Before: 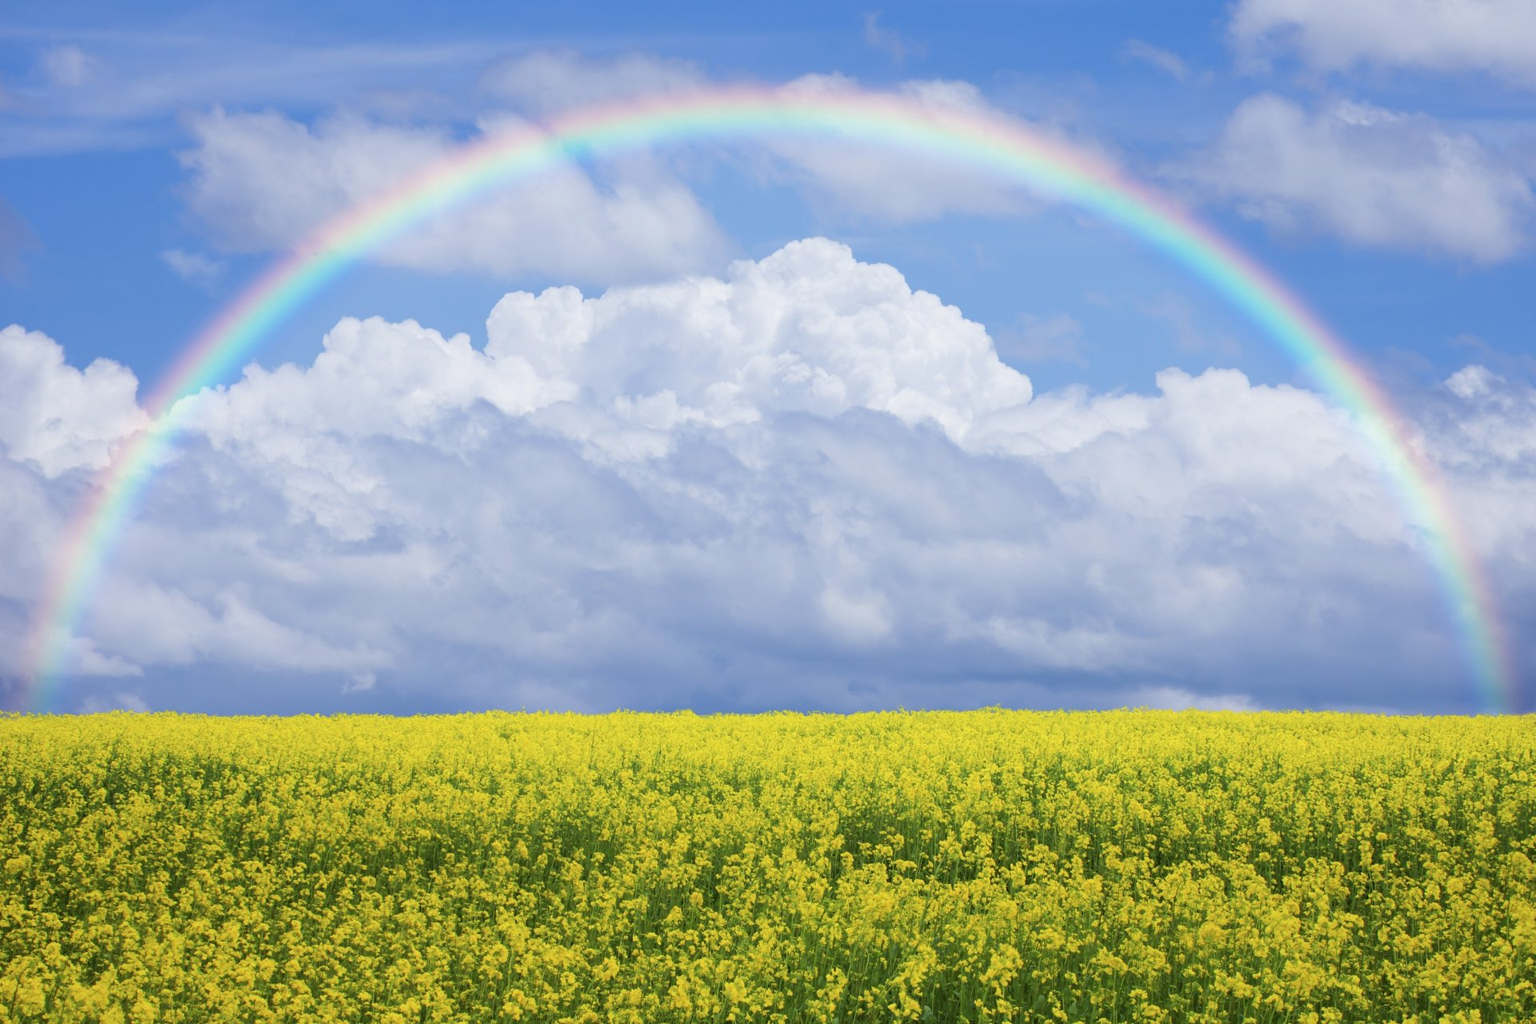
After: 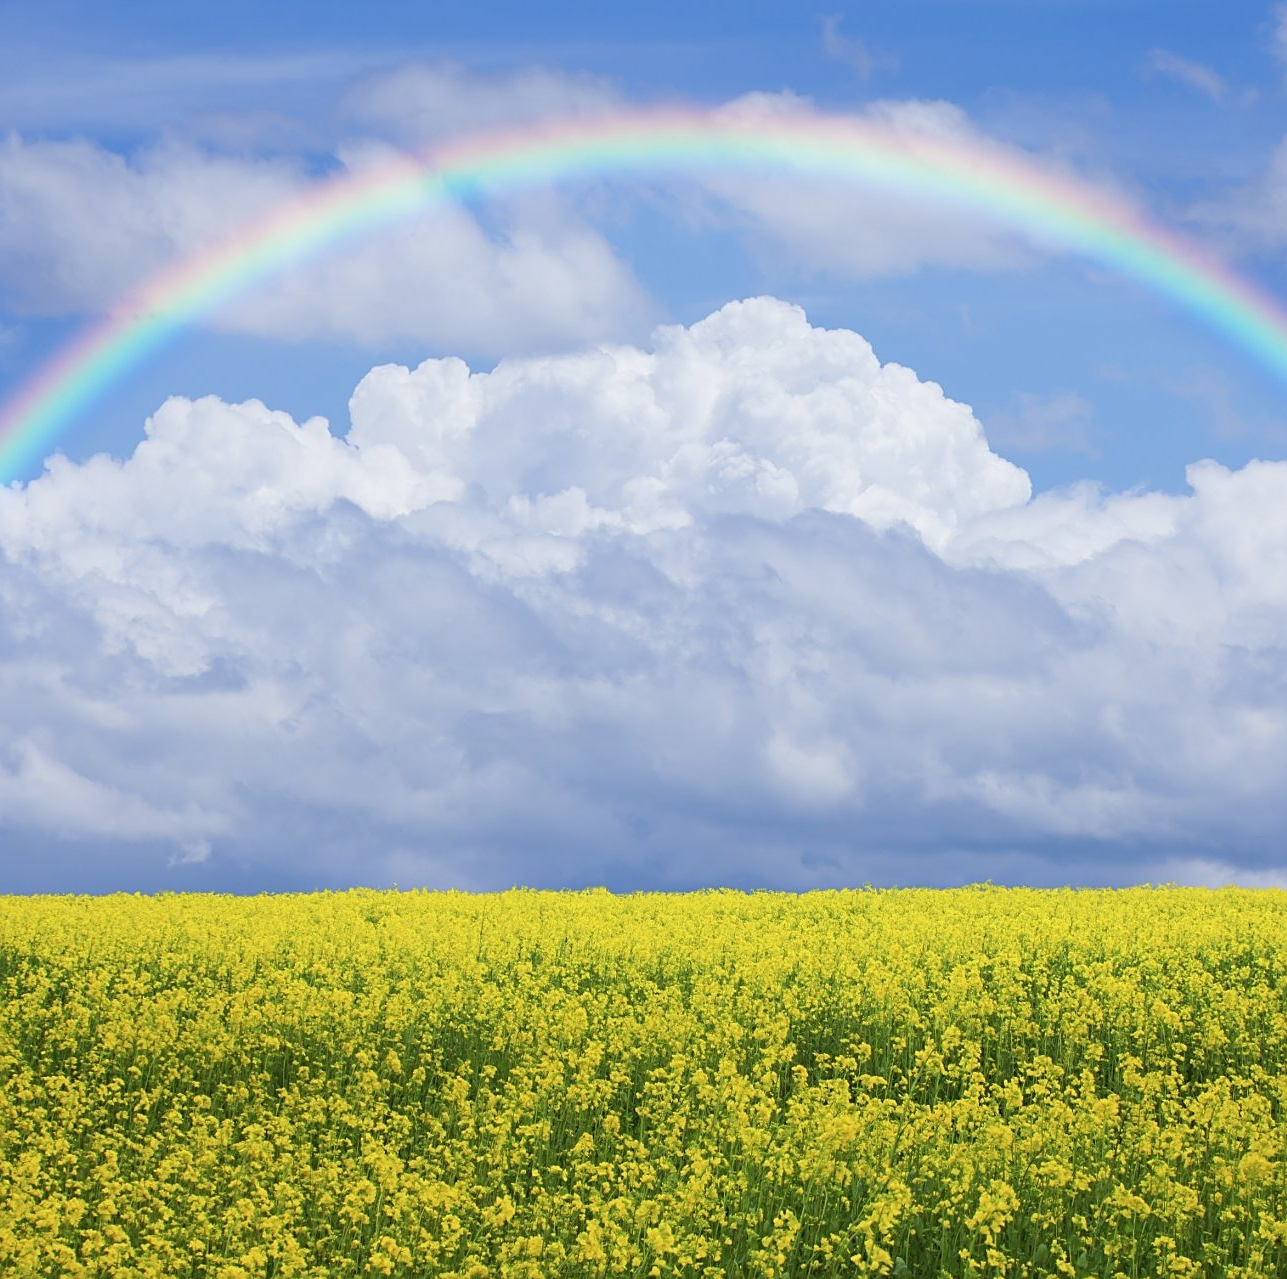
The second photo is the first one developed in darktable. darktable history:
crop and rotate: left 13.496%, right 19.44%
sharpen: on, module defaults
